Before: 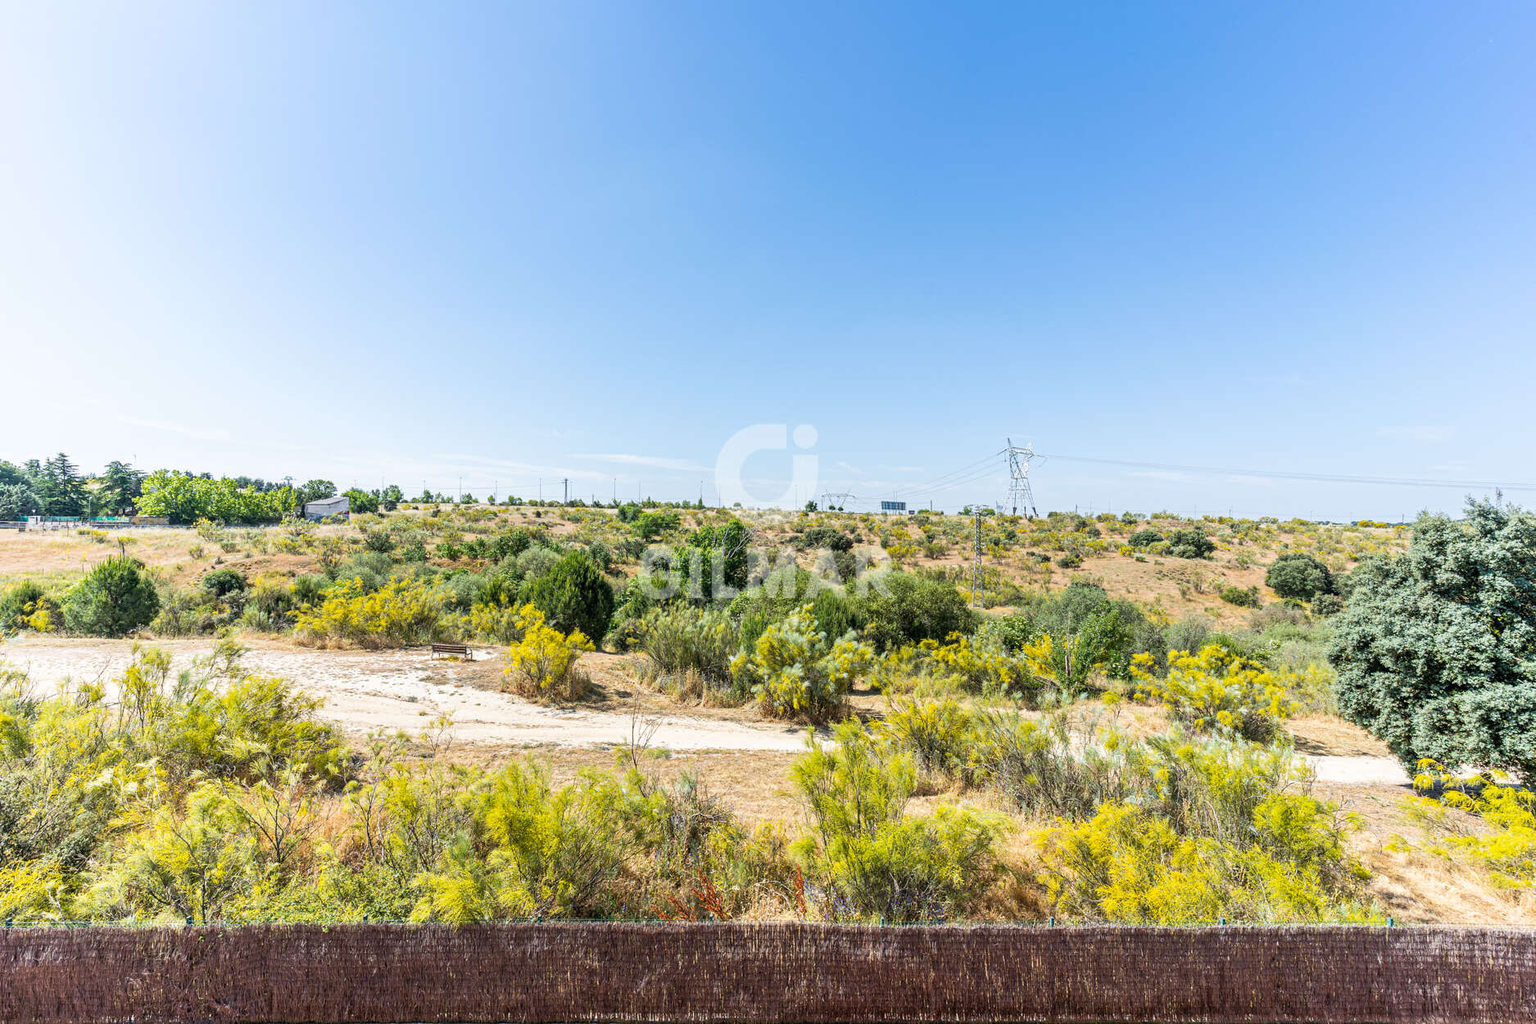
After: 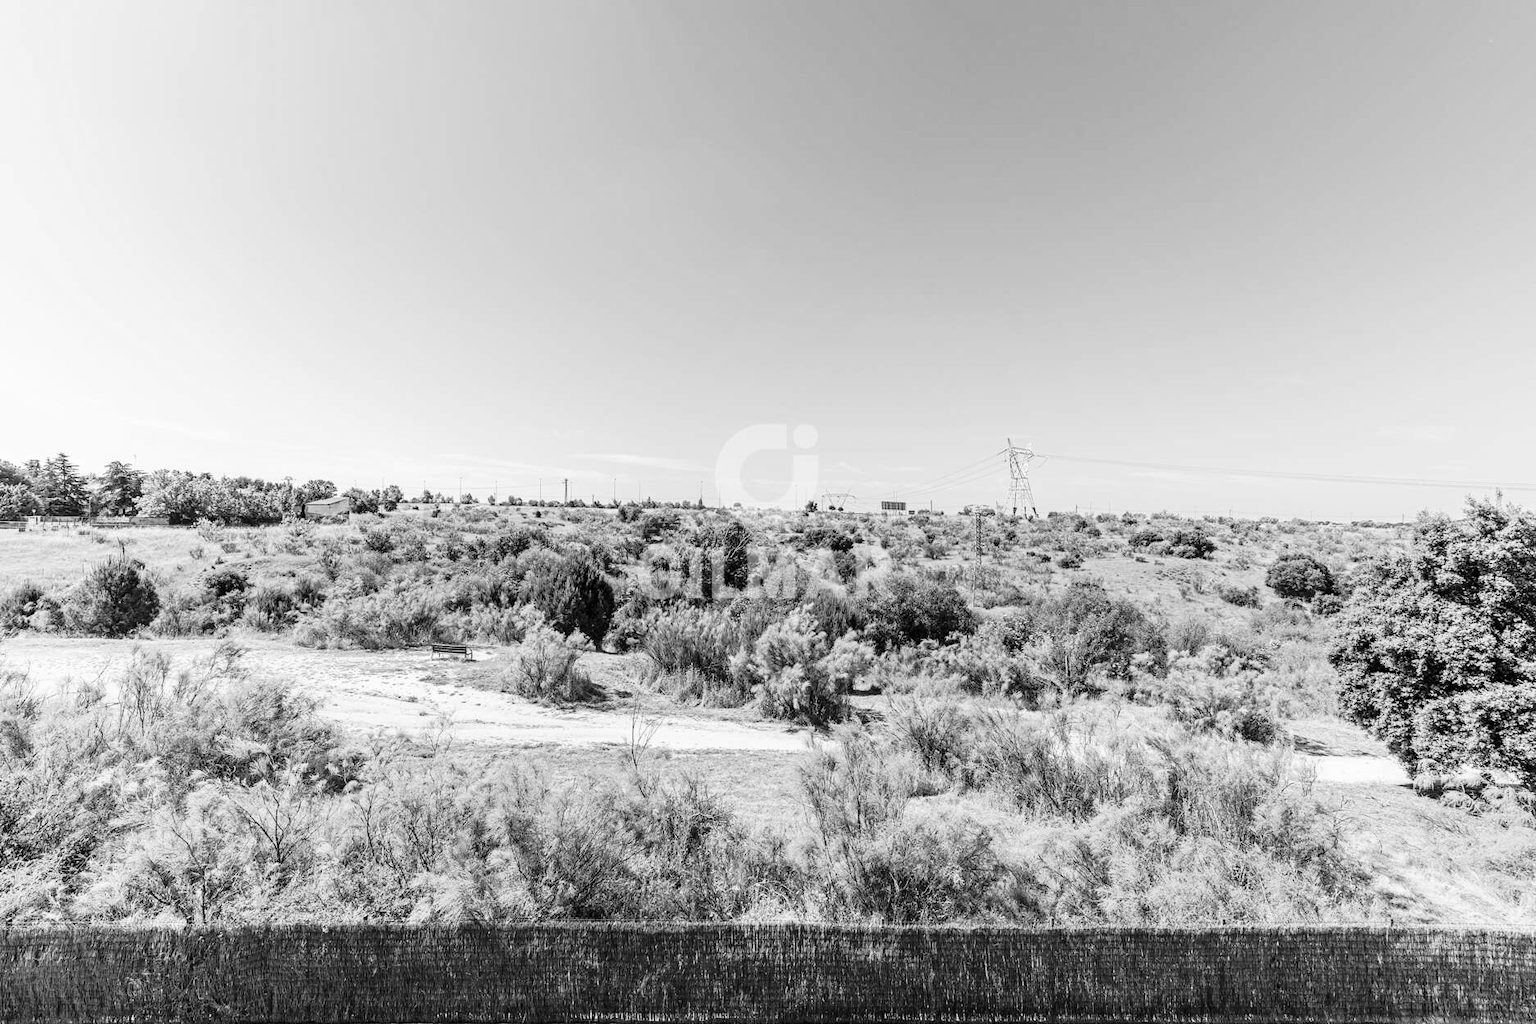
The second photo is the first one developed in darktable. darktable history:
tone curve: curves: ch0 [(0, 0) (0.081, 0.044) (0.192, 0.125) (0.283, 0.238) (0.416, 0.449) (0.495, 0.524) (0.686, 0.743) (0.826, 0.865) (0.978, 0.988)]; ch1 [(0, 0) (0.161, 0.092) (0.35, 0.33) (0.392, 0.392) (0.427, 0.426) (0.479, 0.472) (0.505, 0.497) (0.521, 0.514) (0.547, 0.568) (0.579, 0.597) (0.625, 0.627) (0.678, 0.733) (1, 1)]; ch2 [(0, 0) (0.346, 0.362) (0.404, 0.427) (0.502, 0.495) (0.531, 0.523) (0.549, 0.554) (0.582, 0.596) (0.629, 0.642) (0.717, 0.678) (1, 1)], color space Lab, independent channels, preserve colors none
color correction: highlights a* 0.162, highlights b* 29.53, shadows a* -0.162, shadows b* 21.09
monochrome: on, module defaults
